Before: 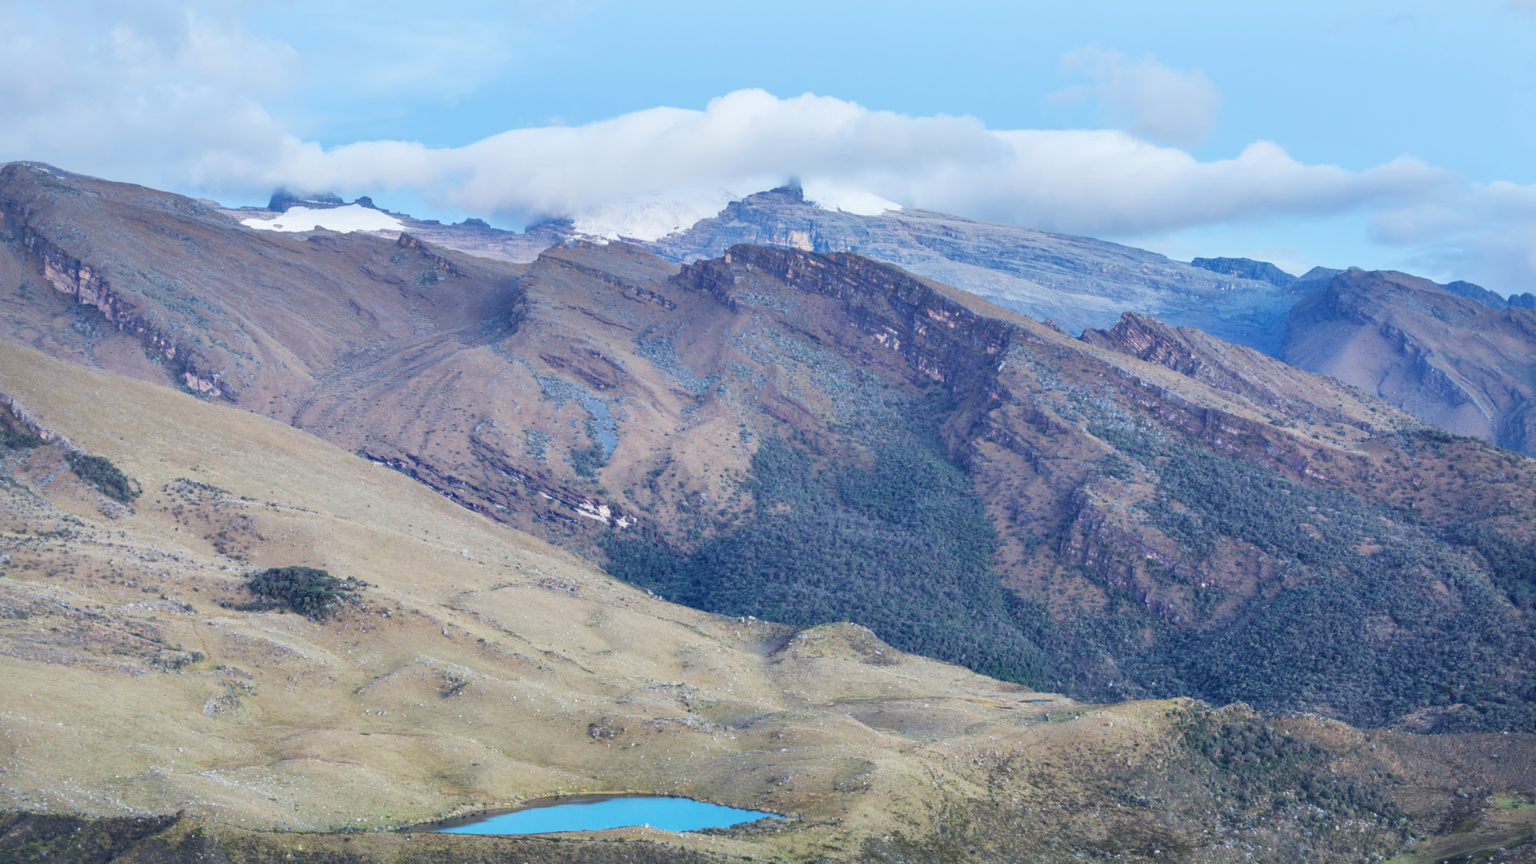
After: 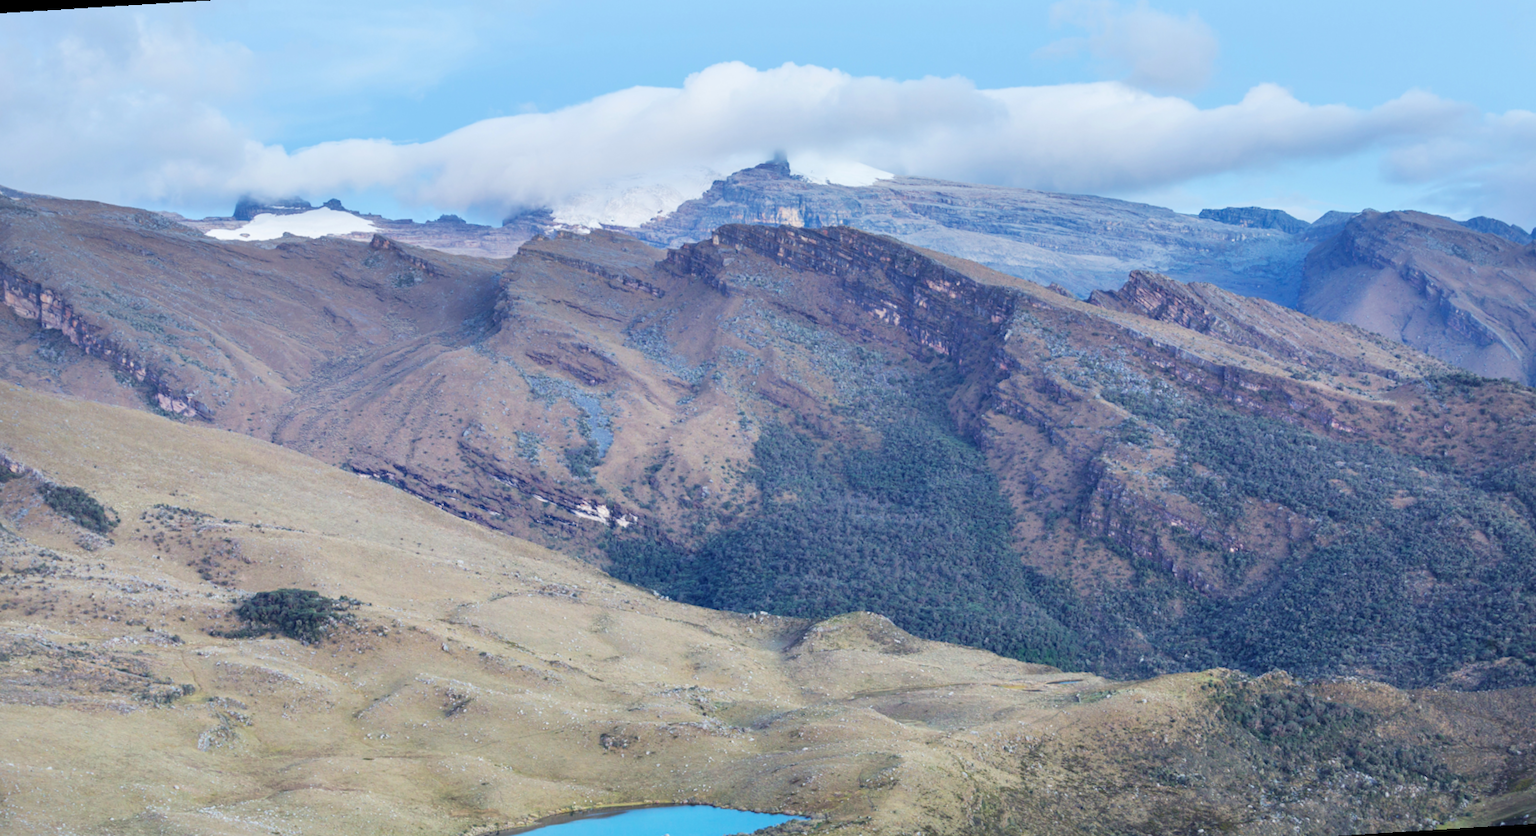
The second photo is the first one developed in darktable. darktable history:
rotate and perspective: rotation -3.52°, crop left 0.036, crop right 0.964, crop top 0.081, crop bottom 0.919
tone equalizer: on, module defaults
